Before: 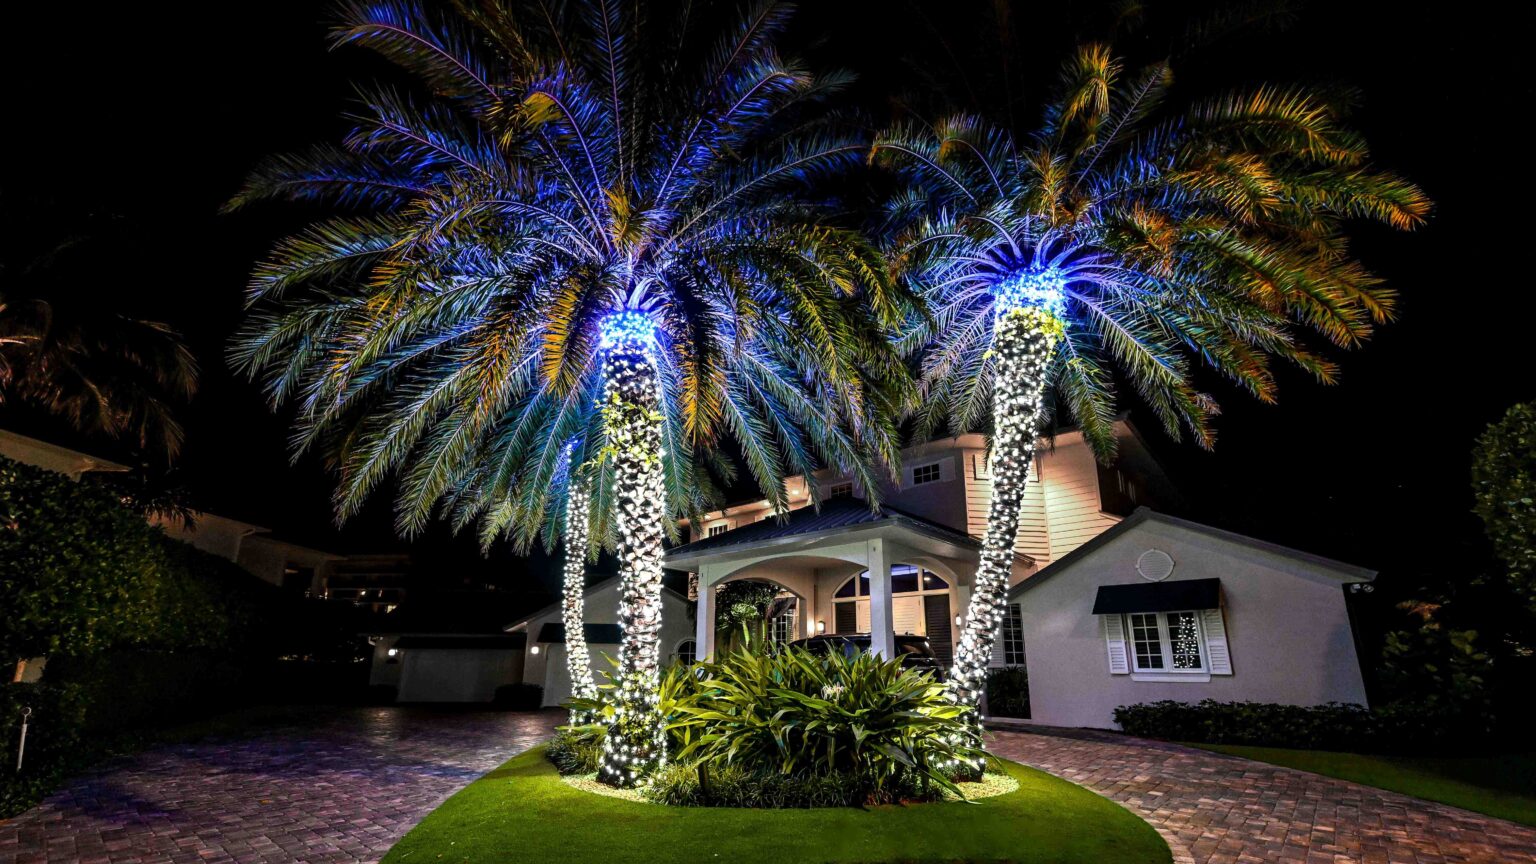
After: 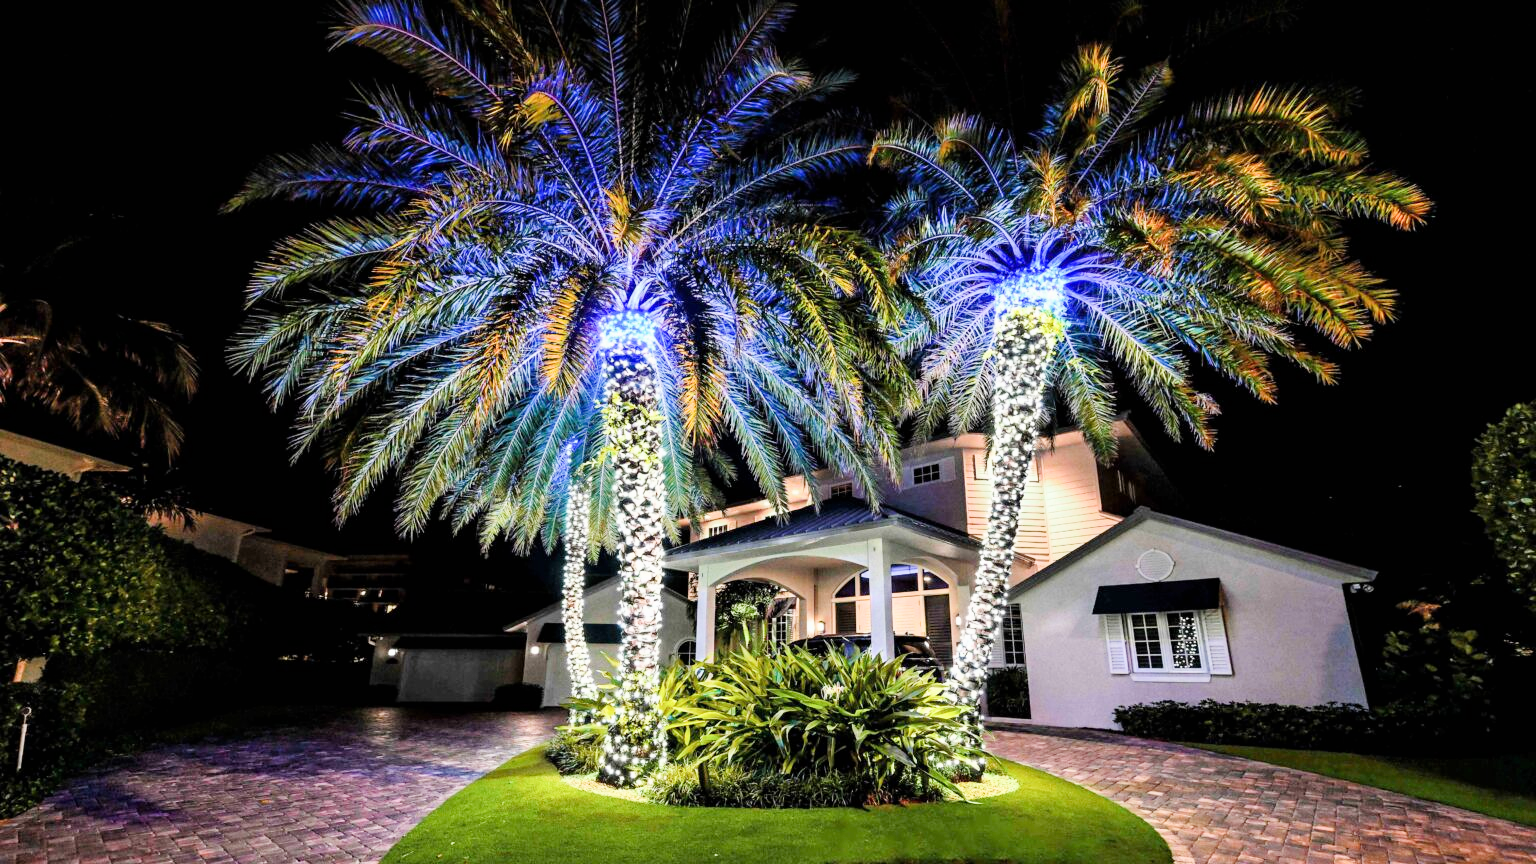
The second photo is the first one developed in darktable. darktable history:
filmic rgb: black relative exposure -8.31 EV, white relative exposure 4.66 EV, hardness 3.81
exposure: black level correction 0, exposure 1.757 EV, compensate highlight preservation false
